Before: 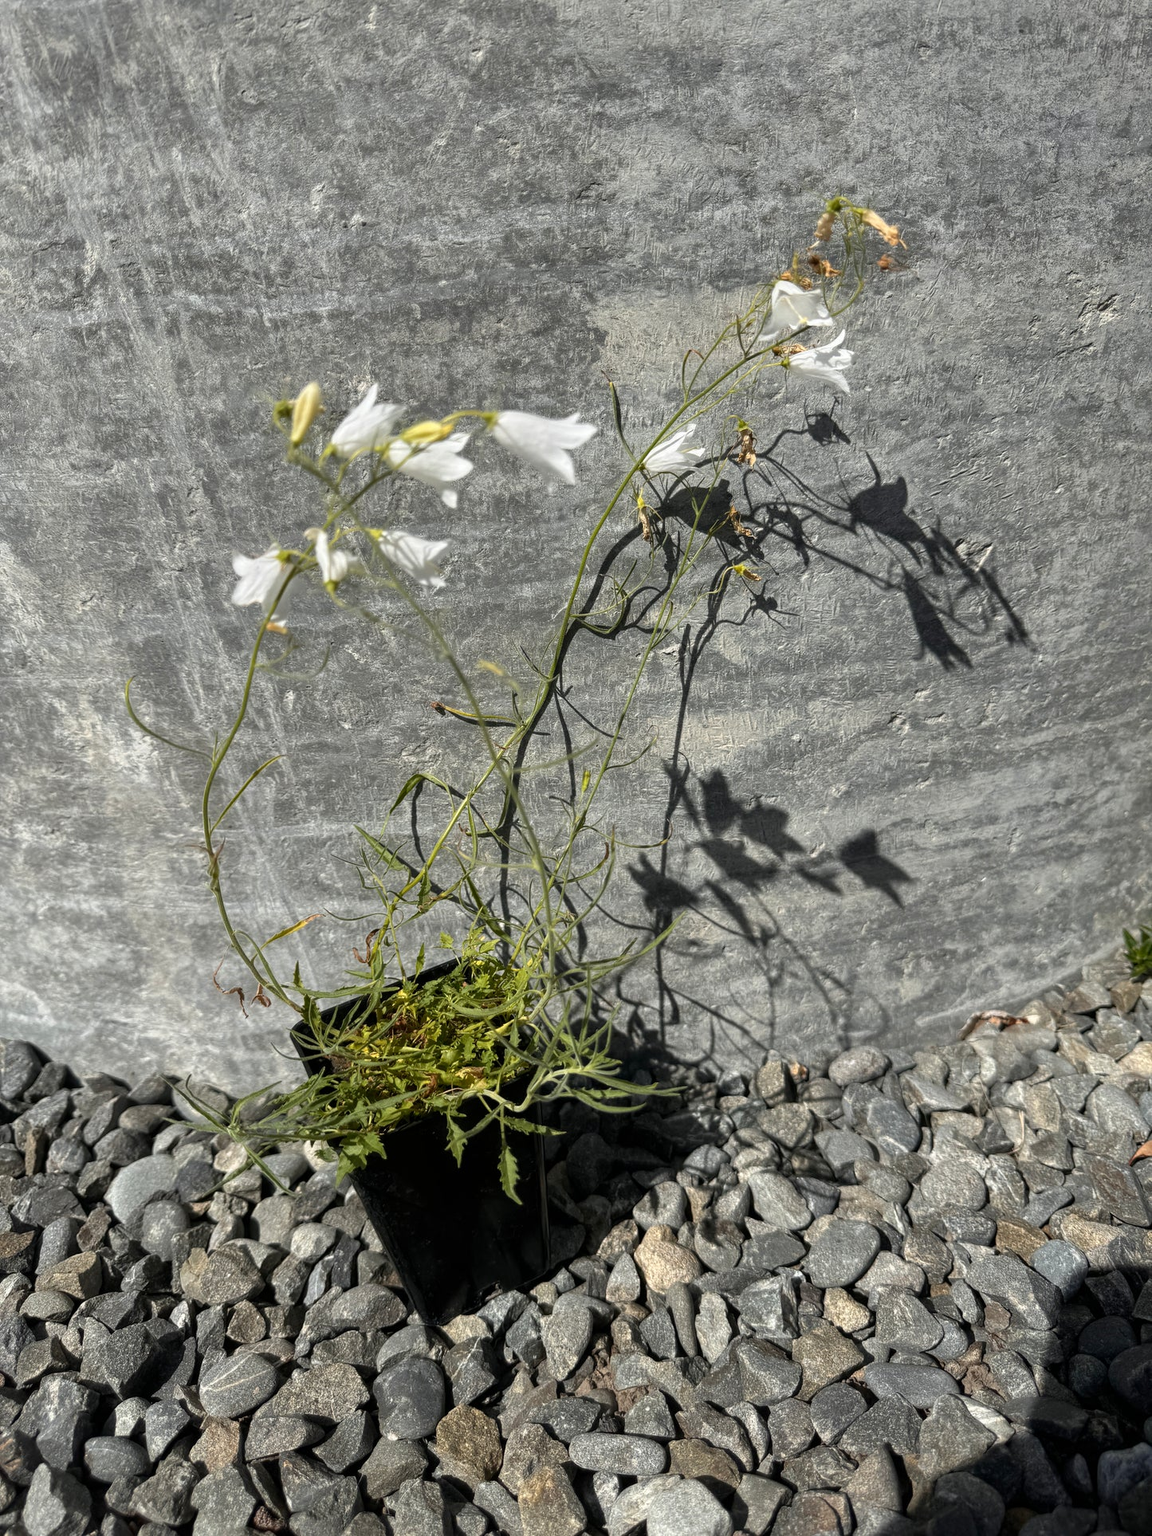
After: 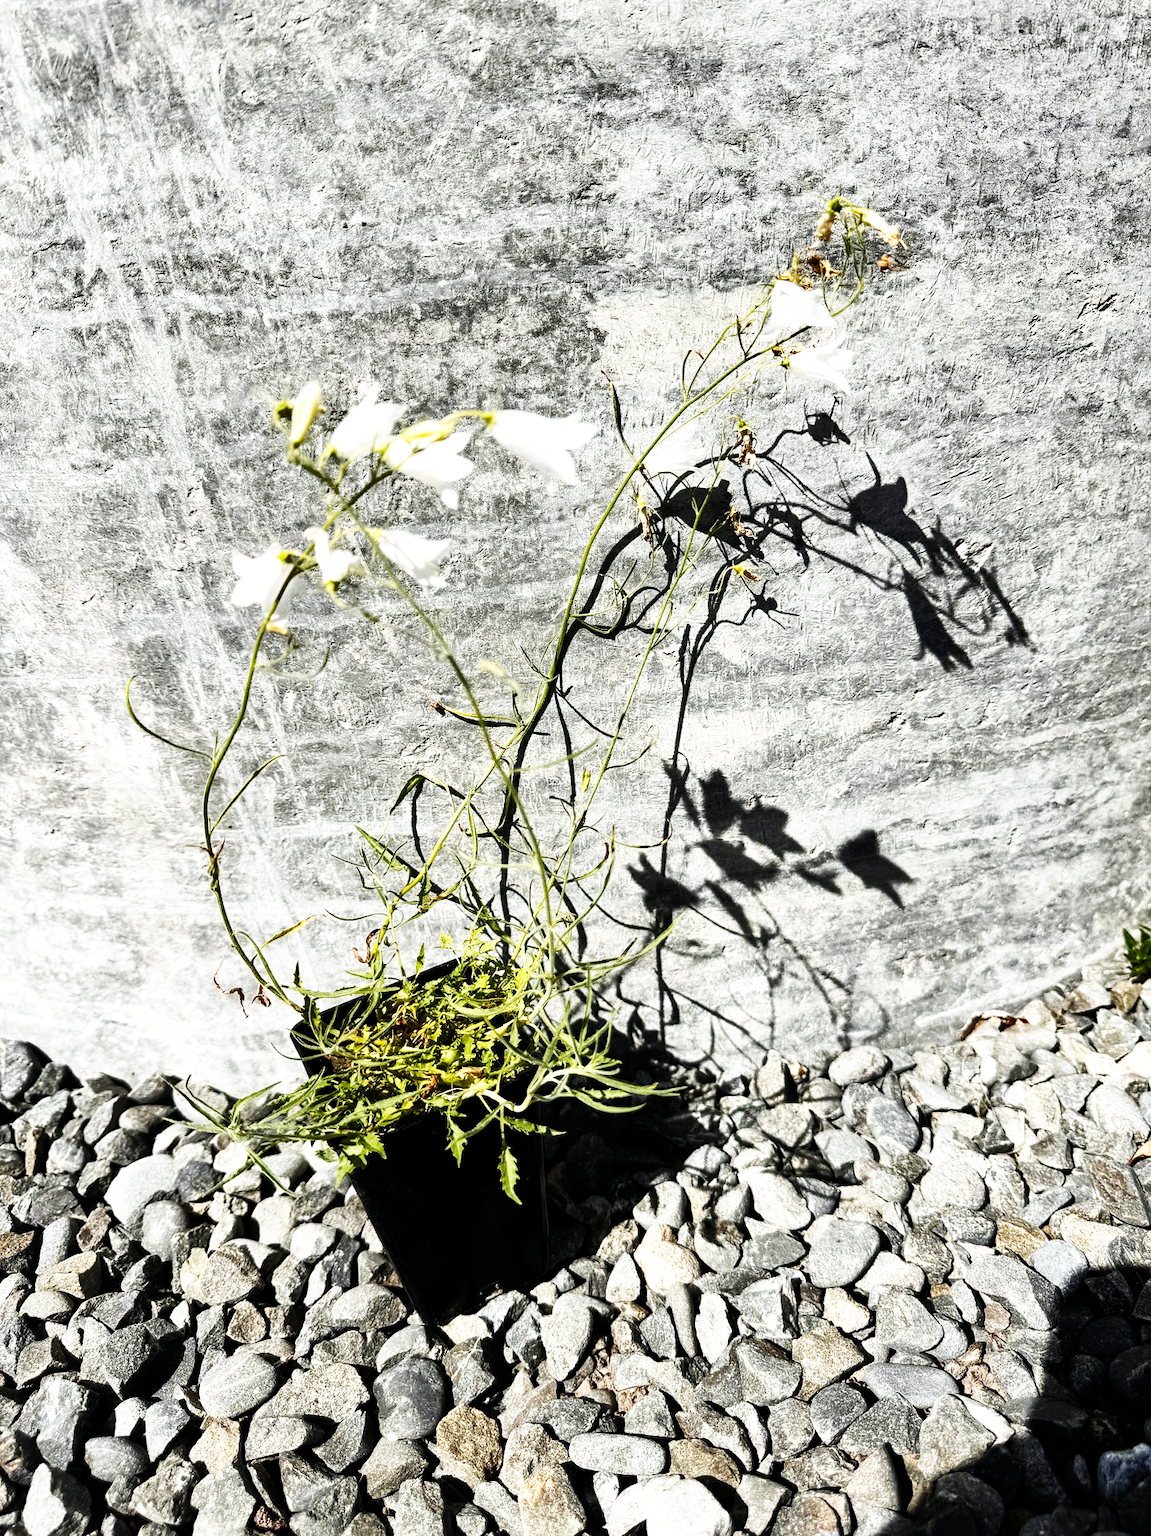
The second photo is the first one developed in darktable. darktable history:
tone equalizer: -8 EV -0.75 EV, -7 EV -0.7 EV, -6 EV -0.6 EV, -5 EV -0.4 EV, -3 EV 0.4 EV, -2 EV 0.6 EV, -1 EV 0.7 EV, +0 EV 0.75 EV, edges refinement/feathering 500, mask exposure compensation -1.57 EV, preserve details no
base curve: curves: ch0 [(0, 0) (0.007, 0.004) (0.027, 0.03) (0.046, 0.07) (0.207, 0.54) (0.442, 0.872) (0.673, 0.972) (1, 1)], preserve colors none
shadows and highlights: soften with gaussian
levels: mode automatic, black 0.023%, white 99.97%, levels [0.062, 0.494, 0.925]
